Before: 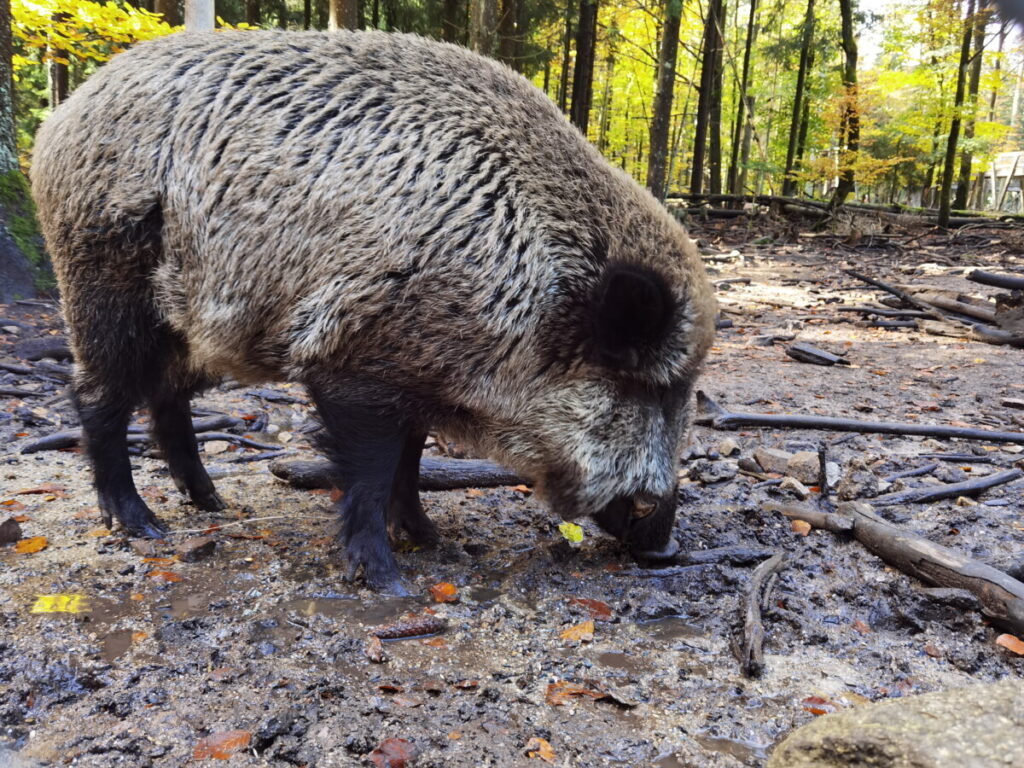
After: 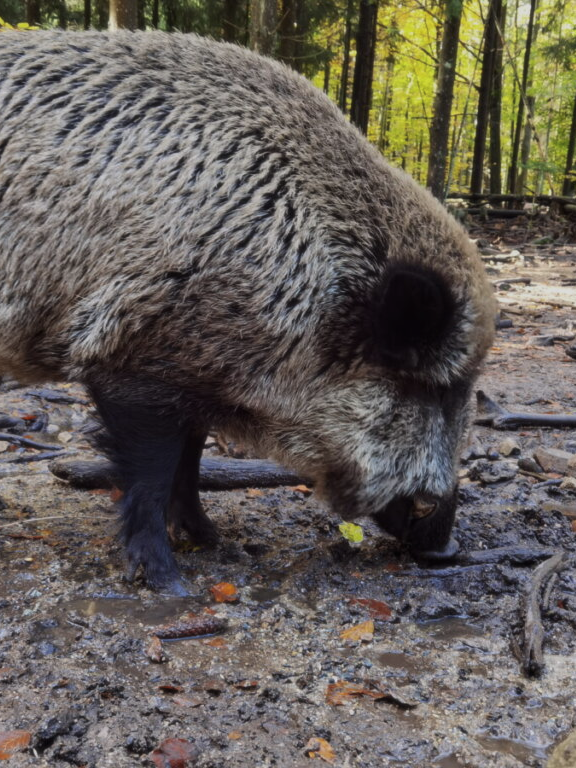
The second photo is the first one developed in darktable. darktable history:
exposure: exposure -0.492 EV, compensate highlight preservation false
crop: left 21.496%, right 22.254%
soften: size 10%, saturation 50%, brightness 0.2 EV, mix 10%
